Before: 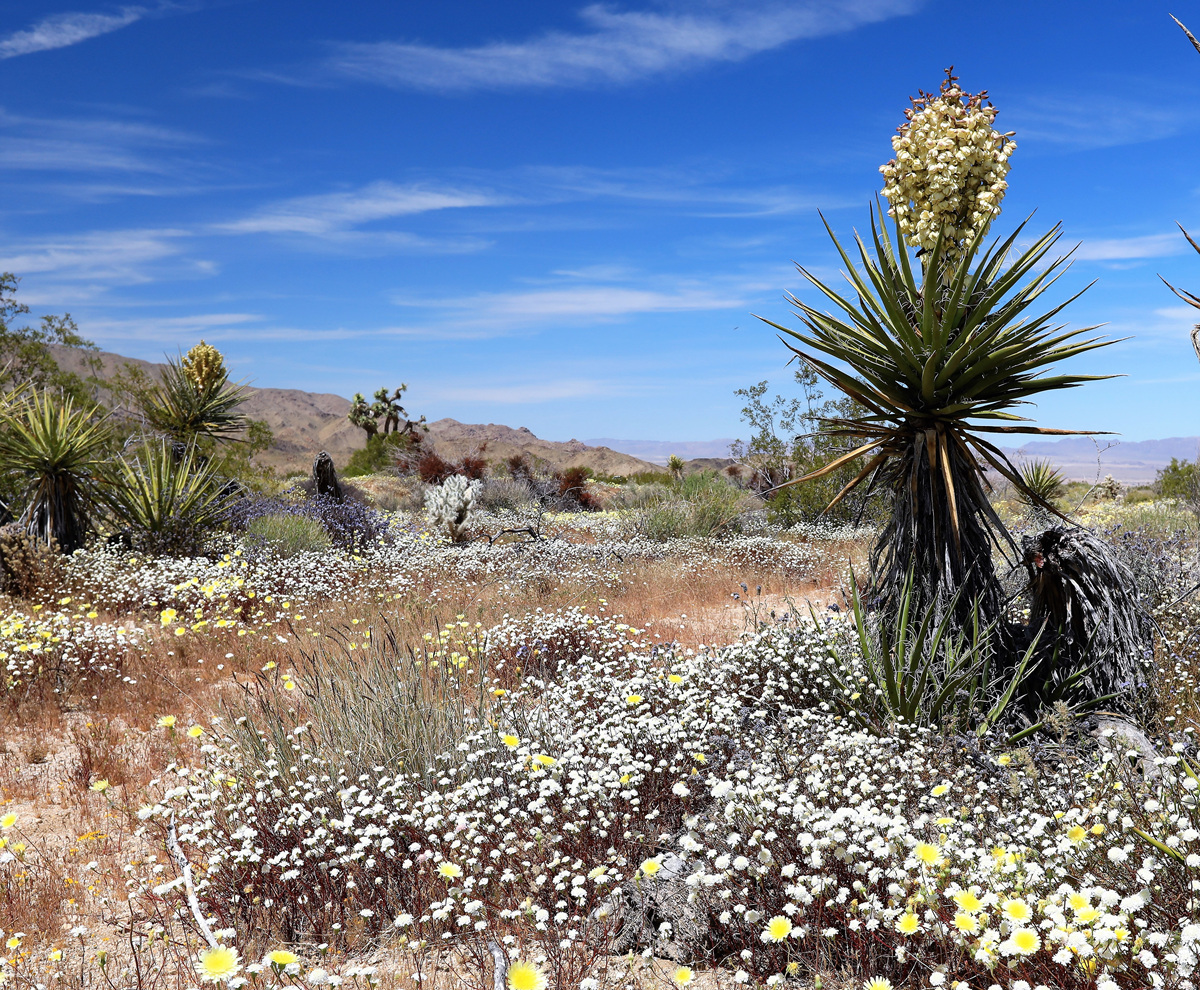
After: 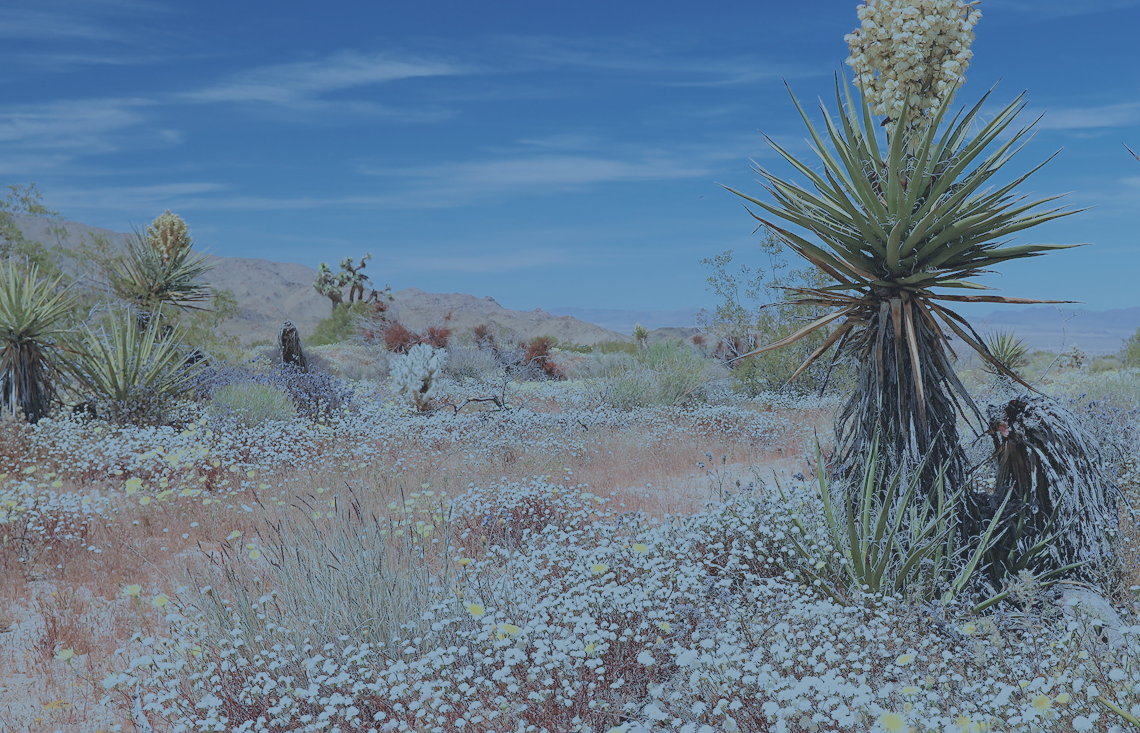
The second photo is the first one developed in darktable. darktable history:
exposure: exposure 0.515 EV, compensate highlight preservation false
contrast brightness saturation: contrast -0.26, saturation -0.43
crop and rotate: left 2.991%, top 13.302%, right 1.981%, bottom 12.636%
sharpen: amount 0.2
filmic rgb: black relative exposure -14 EV, white relative exposure 8 EV, threshold 3 EV, hardness 3.74, latitude 50%, contrast 0.5, color science v5 (2021), contrast in shadows safe, contrast in highlights safe, enable highlight reconstruction true
color correction: highlights a* -9.35, highlights b* -23.15
